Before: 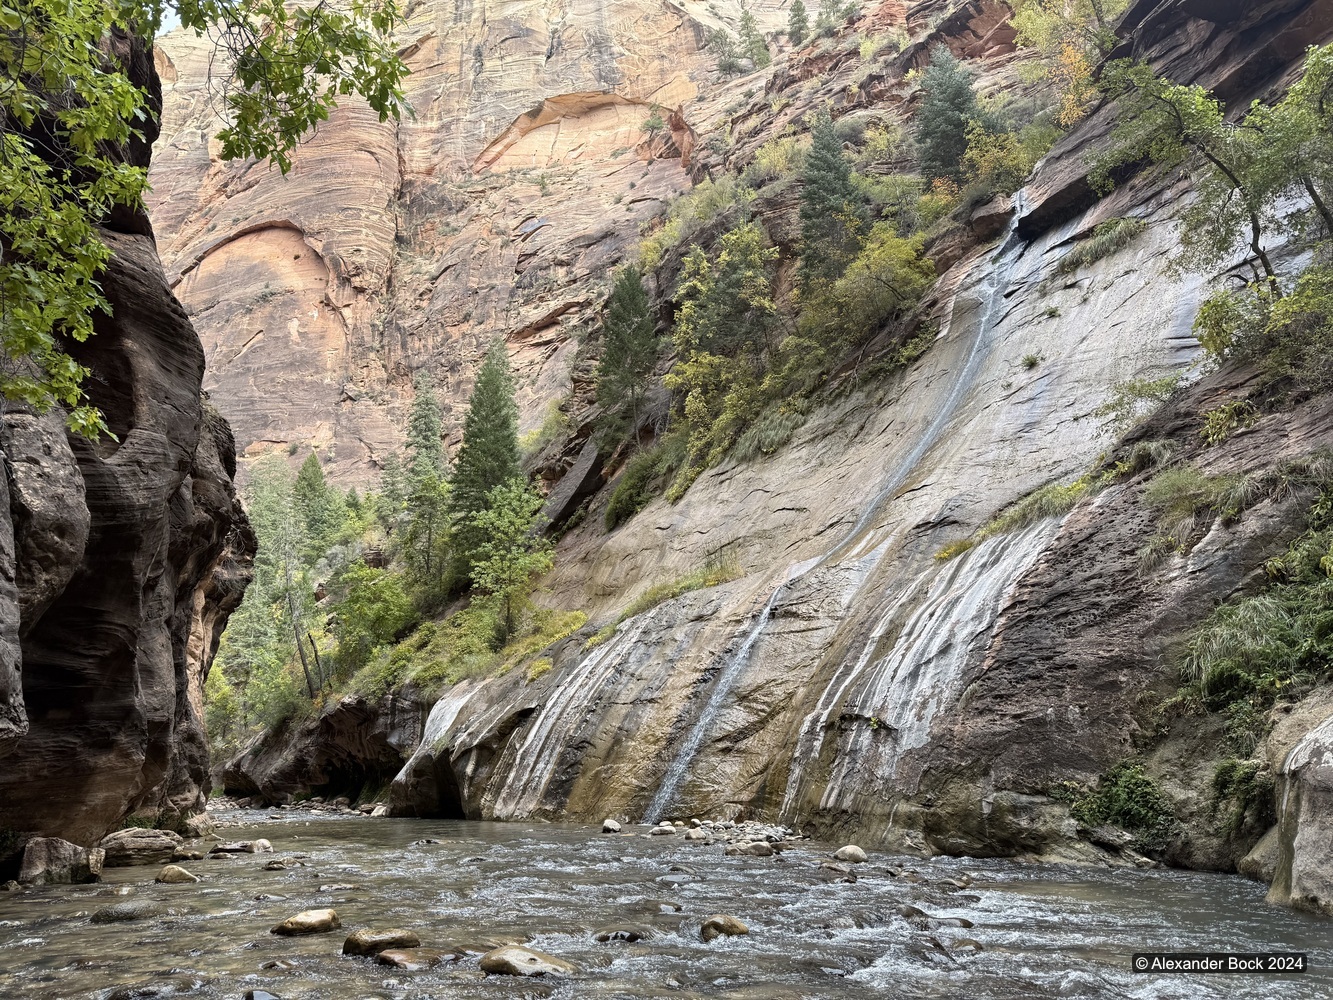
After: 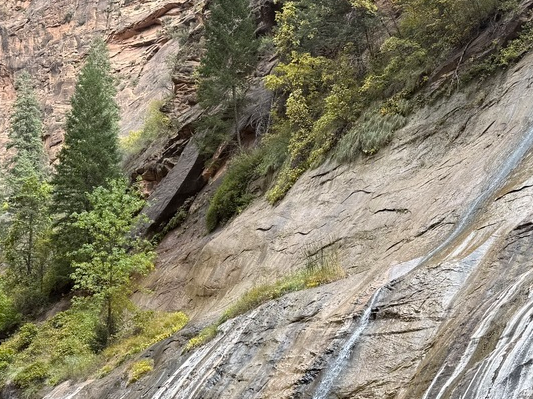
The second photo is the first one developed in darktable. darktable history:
crop: left 30%, top 30%, right 30%, bottom 30%
color zones: curves: ch1 [(0.077, 0.436) (0.25, 0.5) (0.75, 0.5)]
